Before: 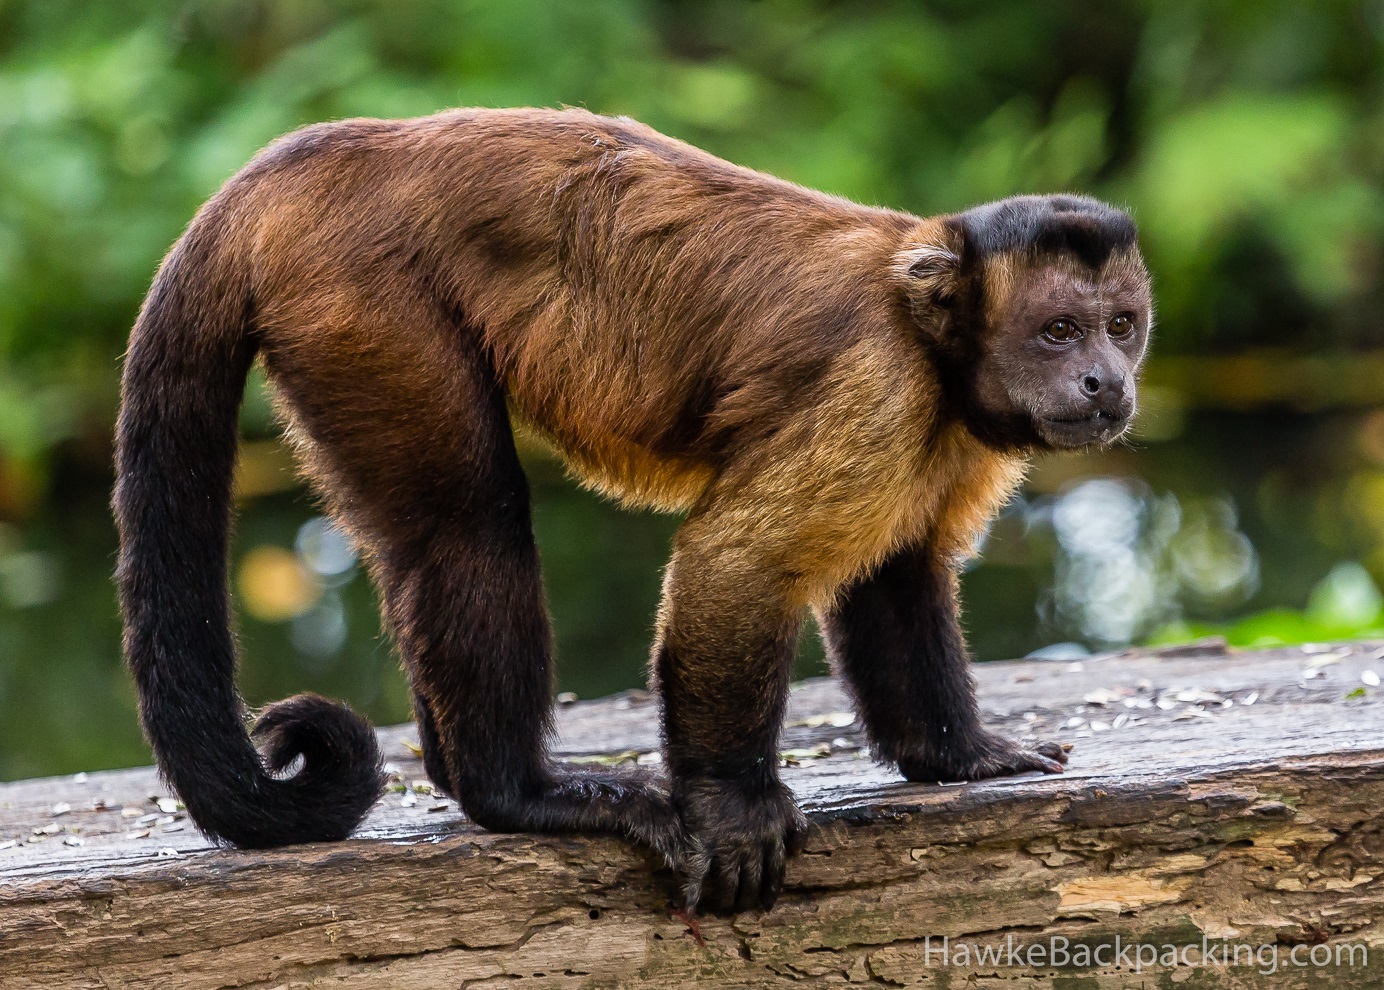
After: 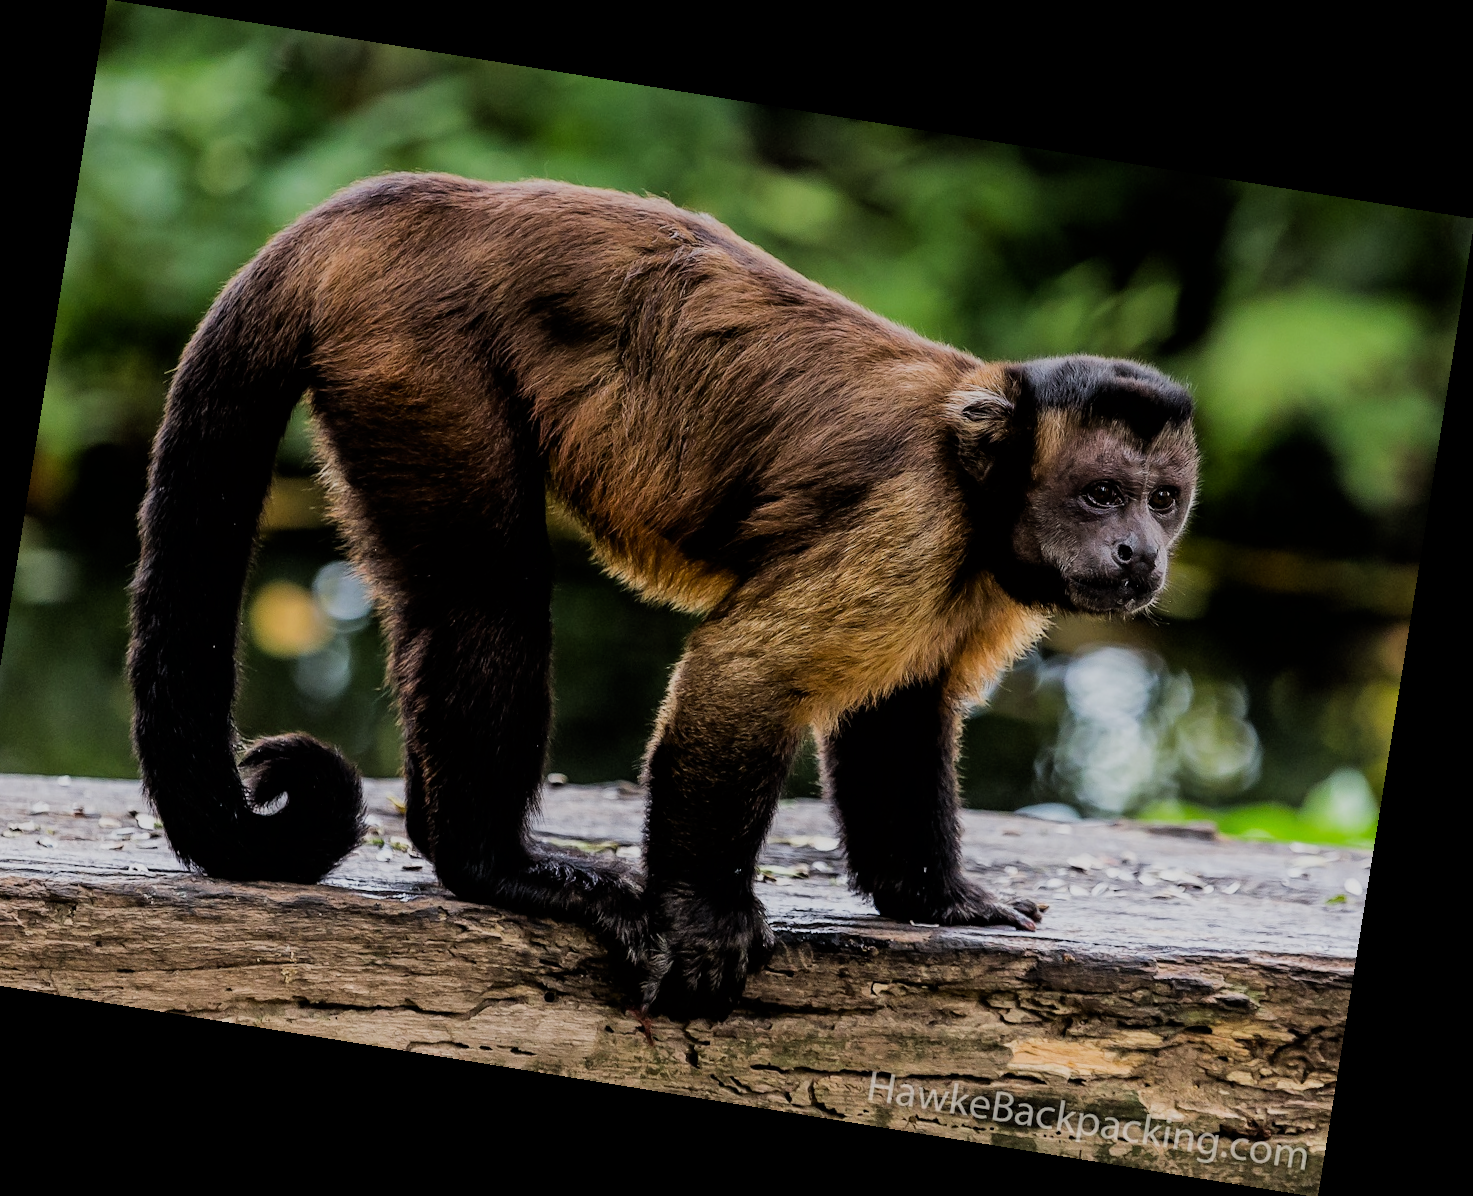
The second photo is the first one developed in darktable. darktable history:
filmic rgb: black relative exposure -5 EV, hardness 2.88, contrast 1.2, highlights saturation mix -30%
graduated density: rotation -0.352°, offset 57.64
rotate and perspective: rotation 9.12°, automatic cropping off
crop and rotate: left 3.238%
